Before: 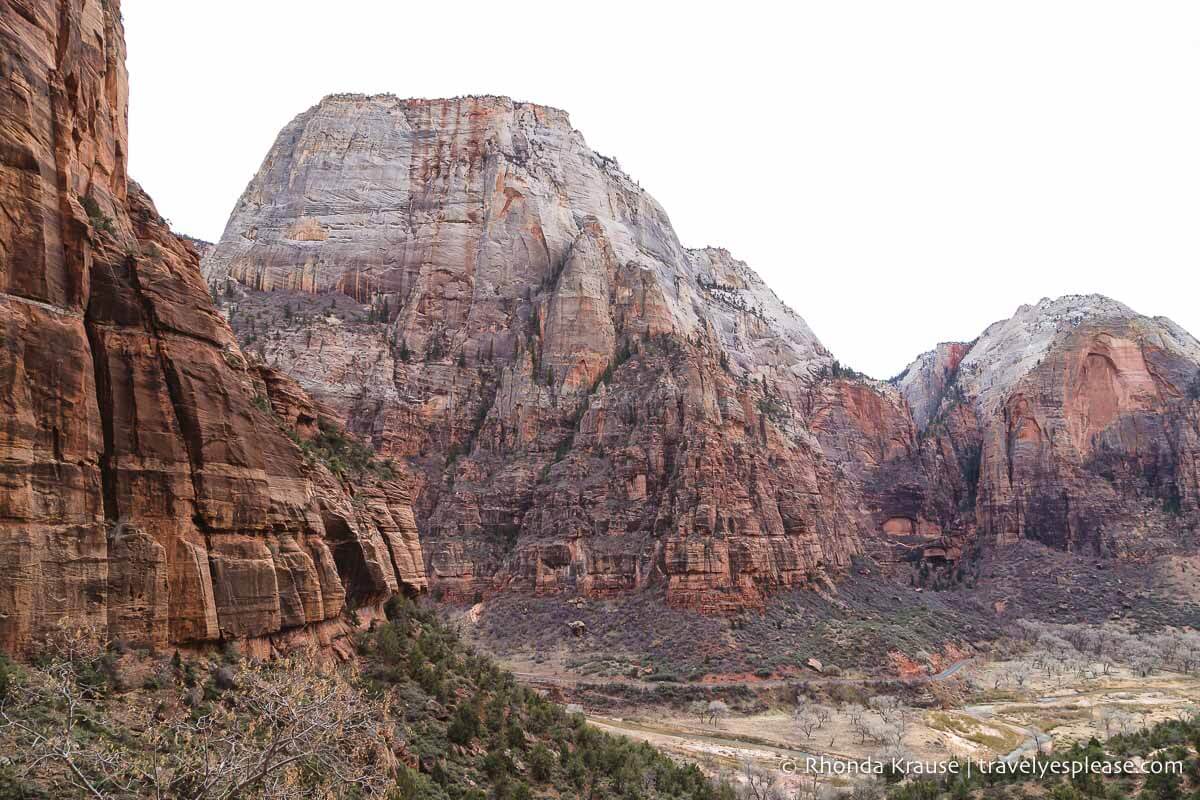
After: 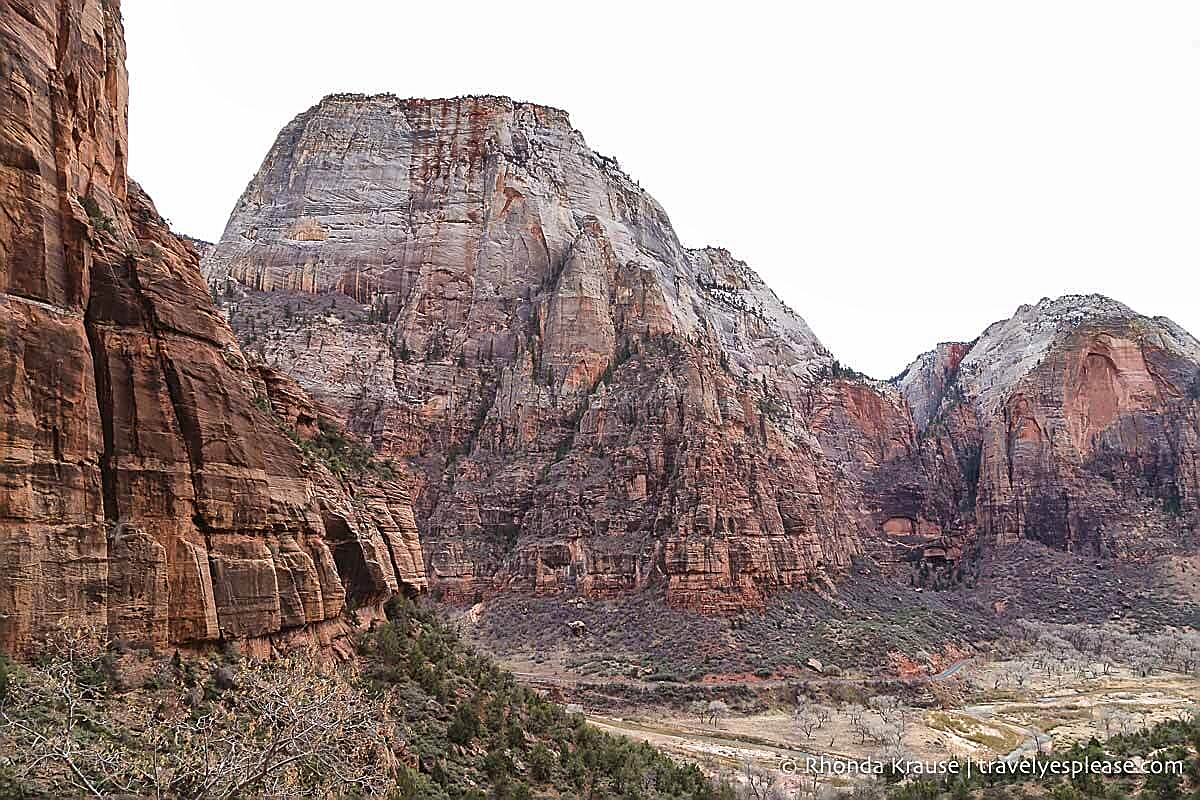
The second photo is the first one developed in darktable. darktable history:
shadows and highlights: shadows 39.57, highlights -55.79, low approximation 0.01, soften with gaussian
sharpen: radius 1.414, amount 1.254, threshold 0.73
